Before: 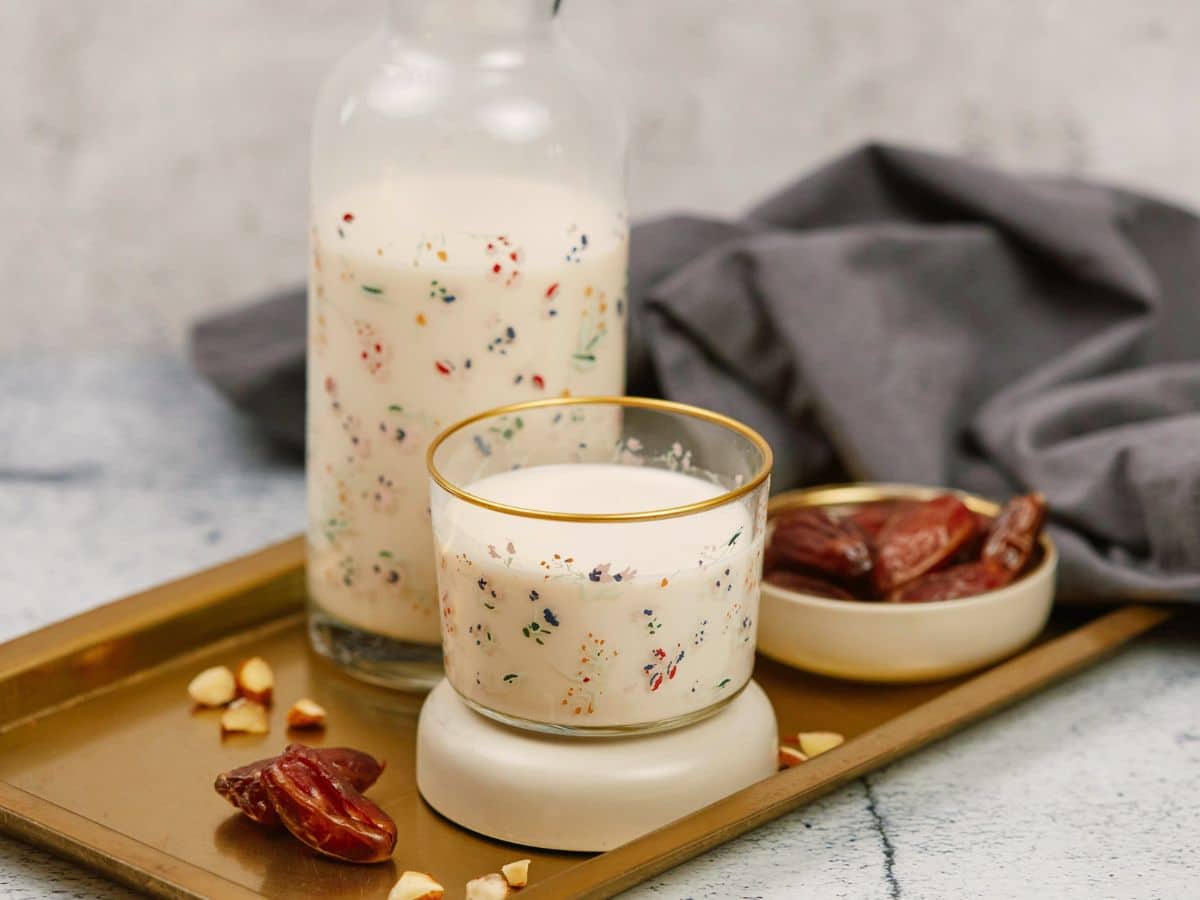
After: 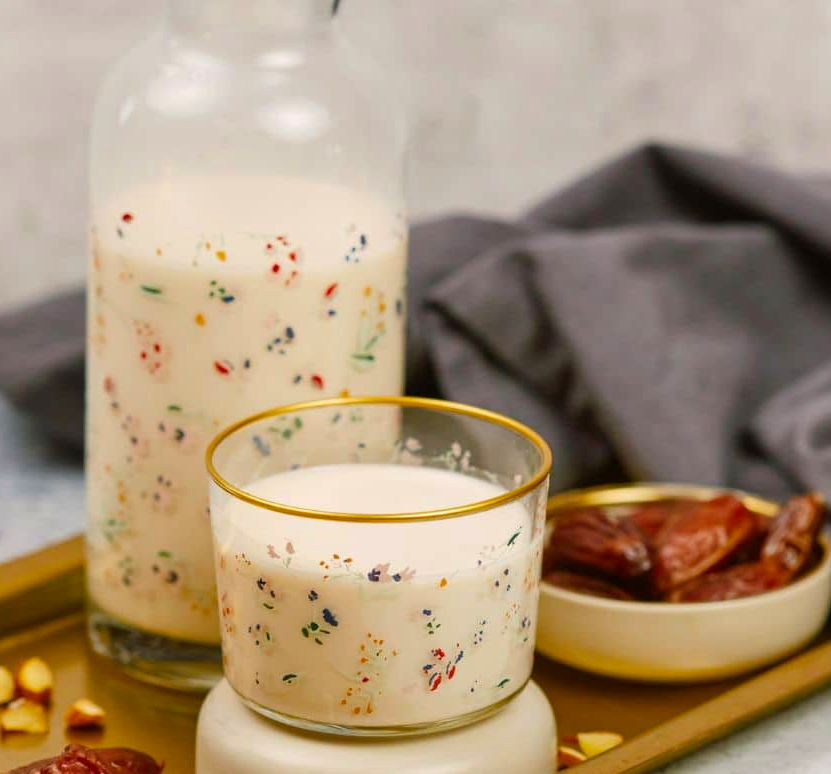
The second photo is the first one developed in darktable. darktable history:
crop: left 18.479%, right 12.2%, bottom 13.971%
color balance rgb: perceptual saturation grading › global saturation 20%, global vibrance 20%
